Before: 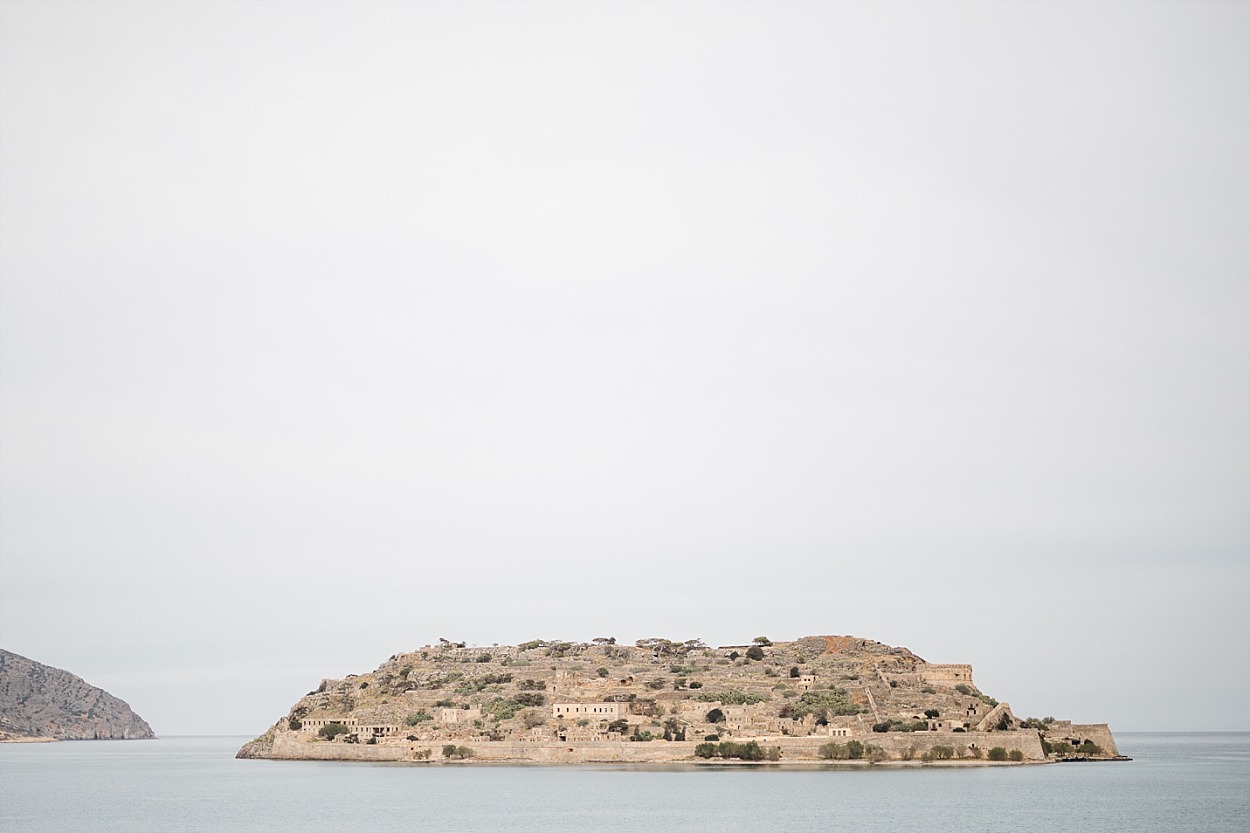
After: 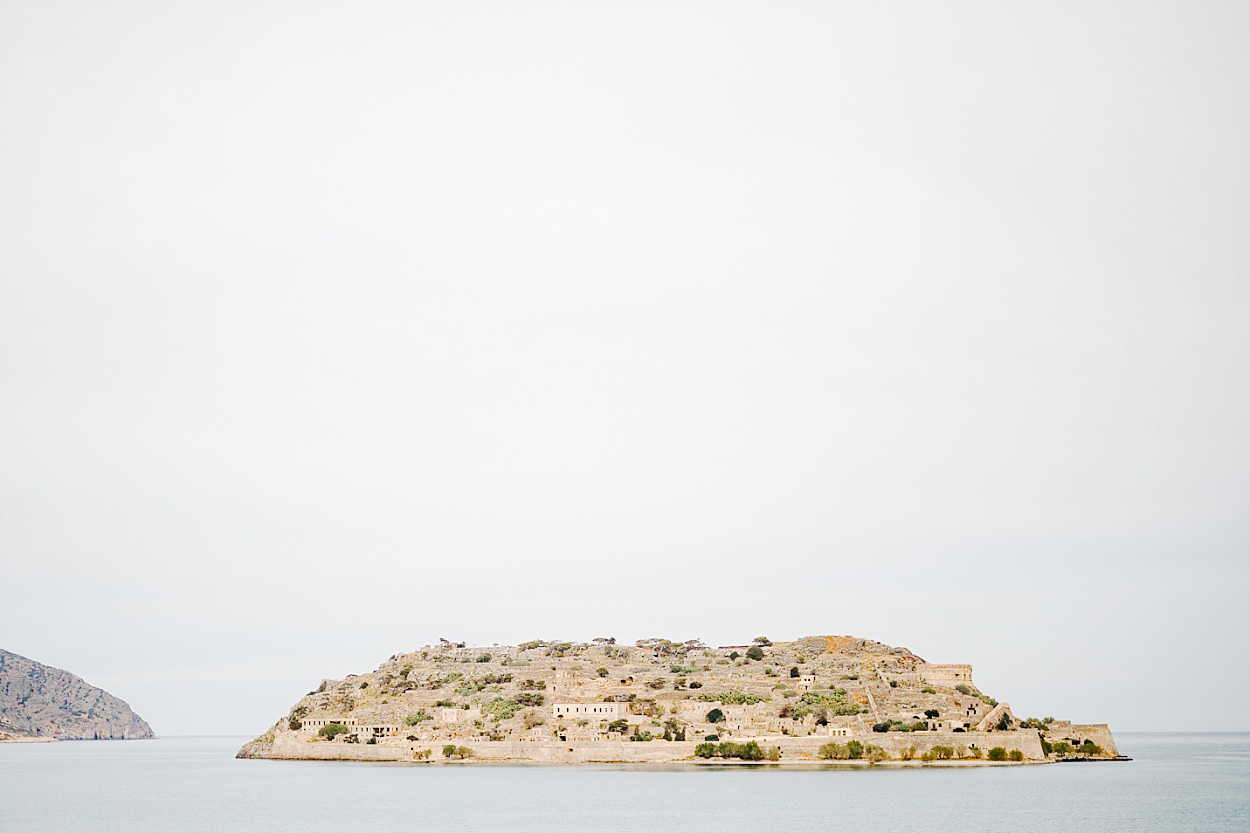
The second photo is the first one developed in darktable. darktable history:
tone curve: curves: ch0 [(0, 0) (0.003, 0.019) (0.011, 0.021) (0.025, 0.023) (0.044, 0.026) (0.069, 0.037) (0.1, 0.059) (0.136, 0.088) (0.177, 0.138) (0.224, 0.199) (0.277, 0.279) (0.335, 0.376) (0.399, 0.481) (0.468, 0.581) (0.543, 0.658) (0.623, 0.735) (0.709, 0.8) (0.801, 0.861) (0.898, 0.928) (1, 1)], preserve colors none
haze removal: strength 0.296, distance 0.257, compatibility mode true, adaptive false
color balance rgb: shadows lift › chroma 3.216%, shadows lift › hue 241.4°, power › luminance 3.476%, power › hue 228.83°, perceptual saturation grading › global saturation 26.583%, perceptual saturation grading › highlights -27.666%, perceptual saturation grading › mid-tones 15.838%, perceptual saturation grading › shadows 33.846%
